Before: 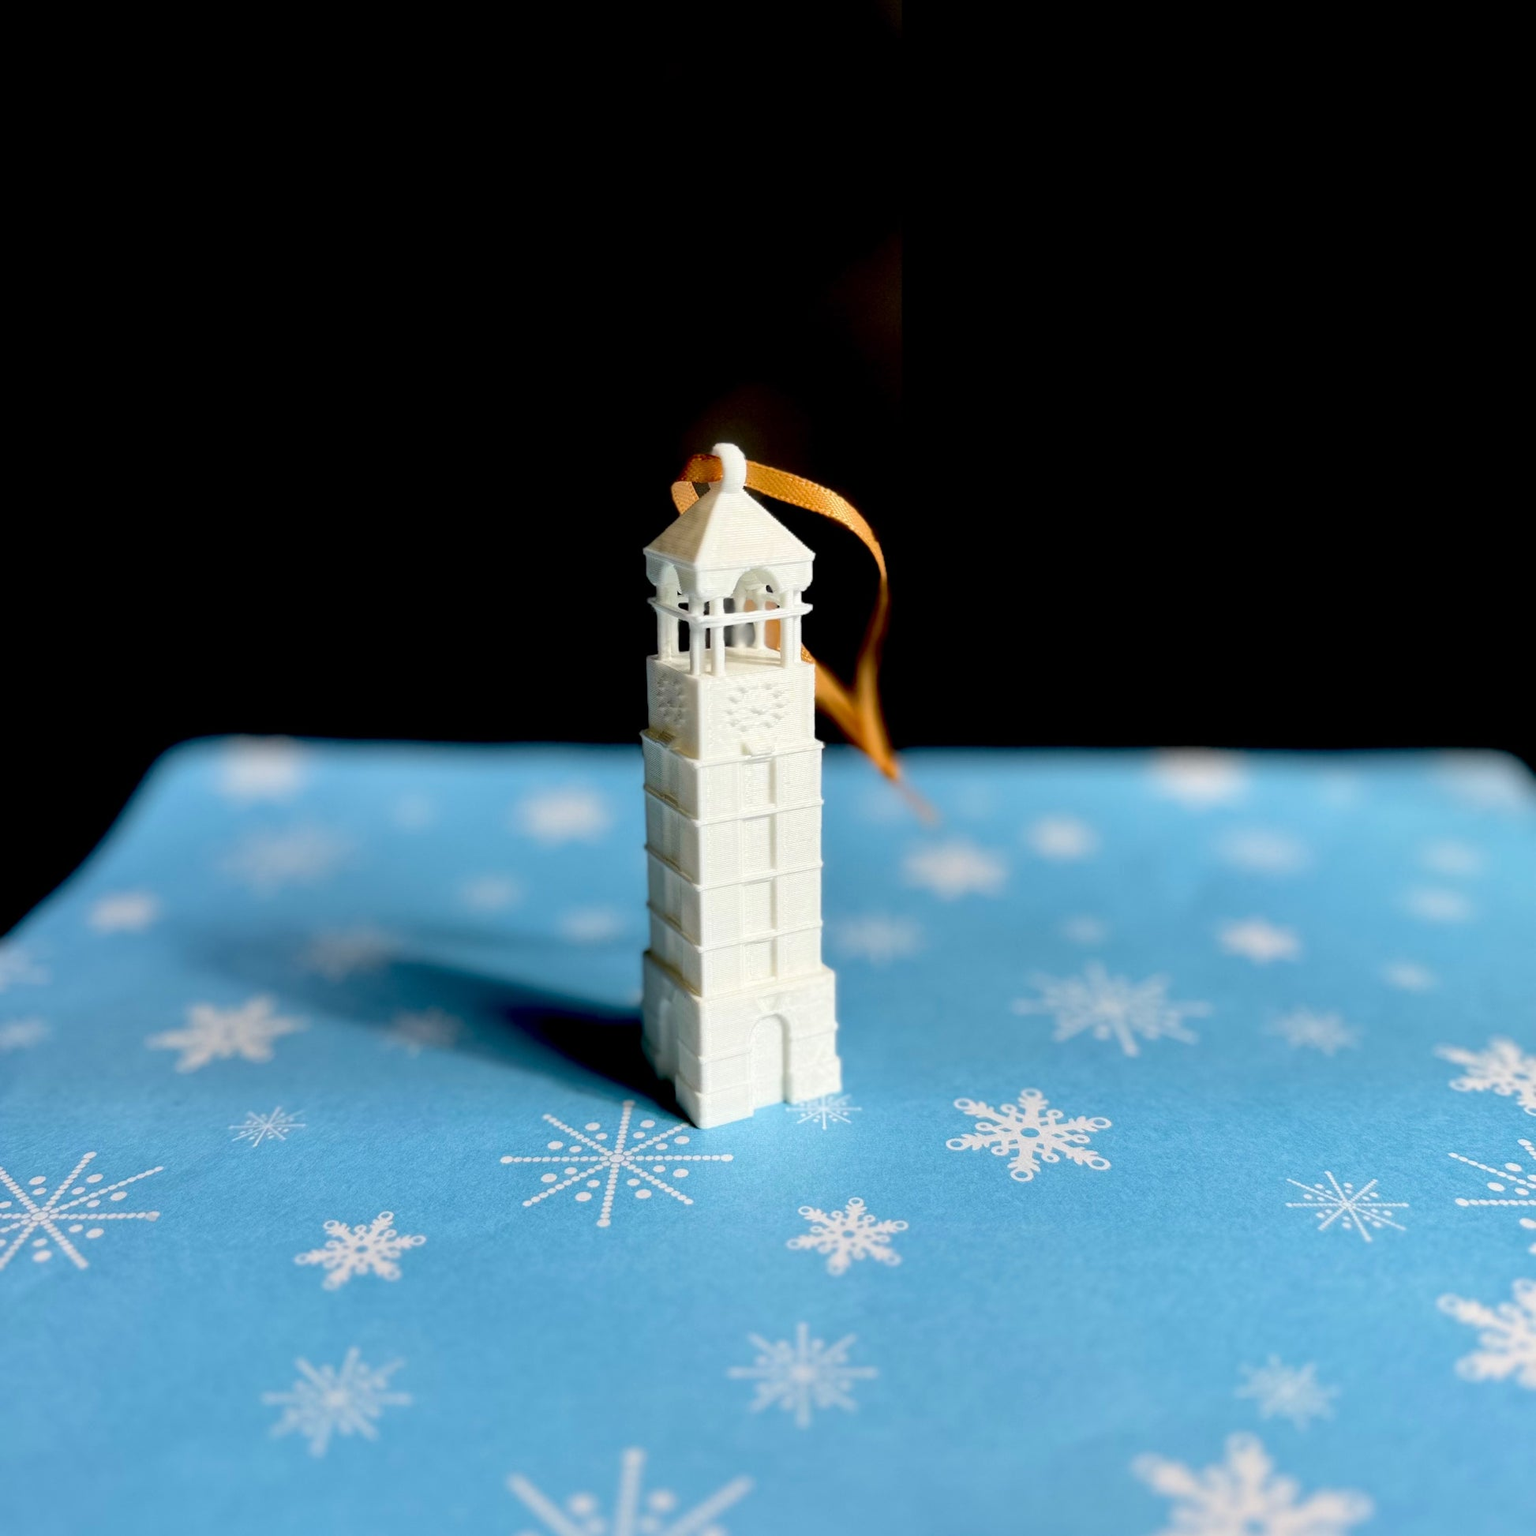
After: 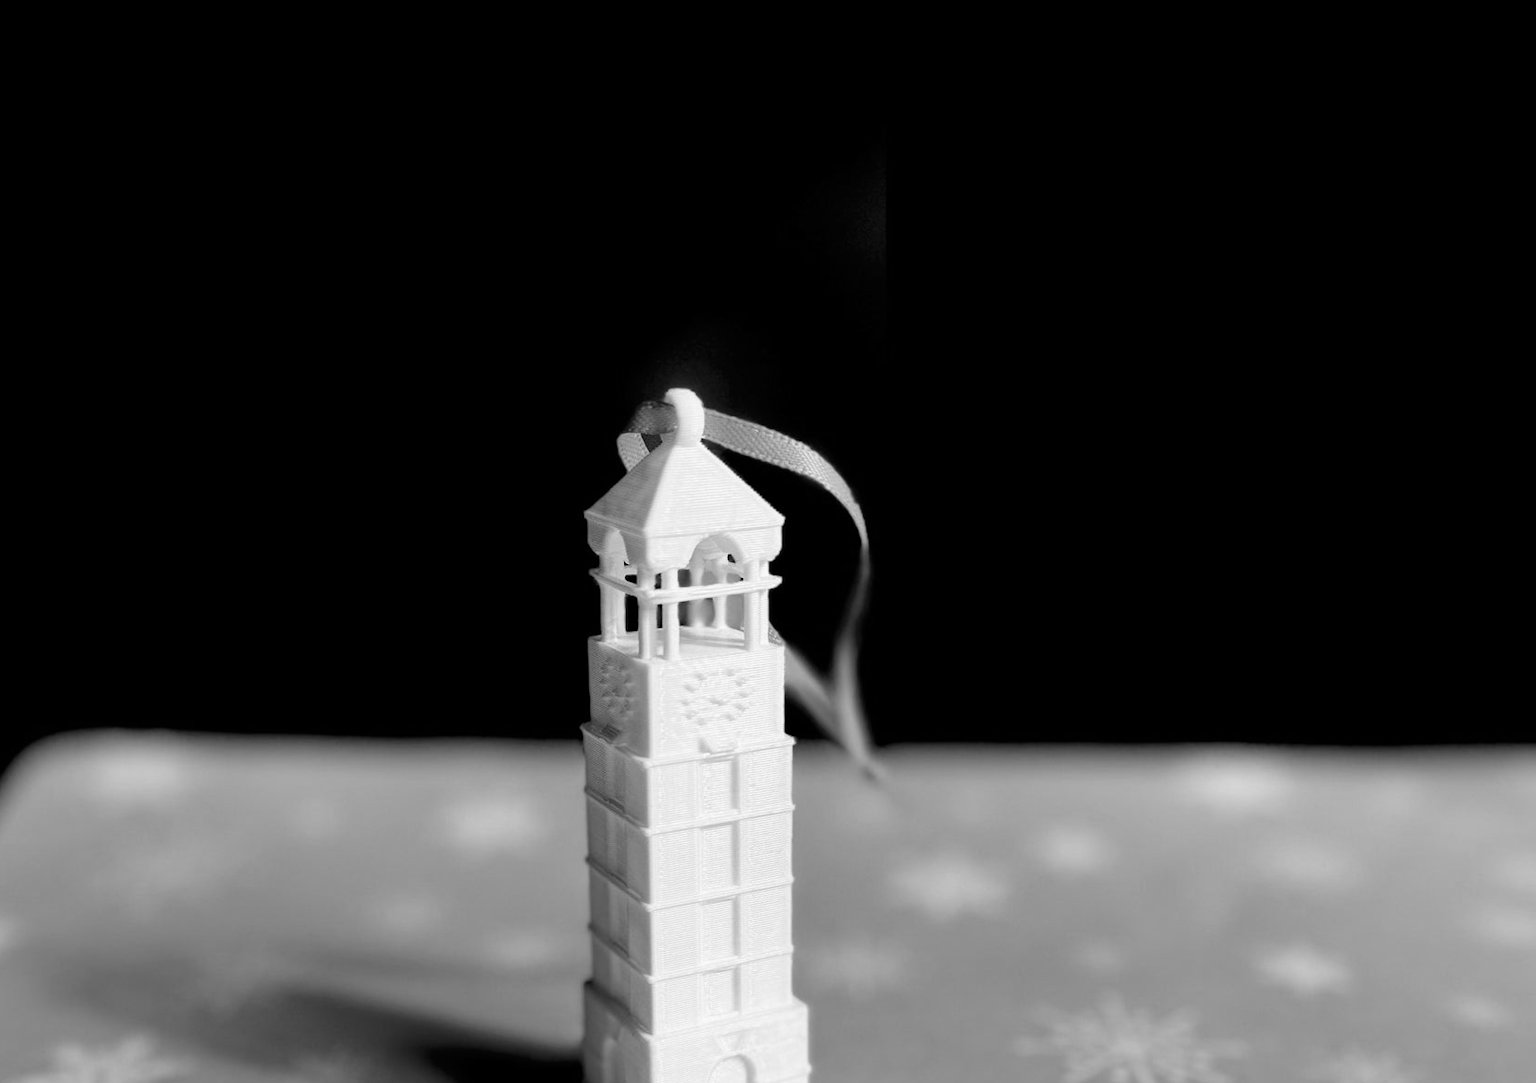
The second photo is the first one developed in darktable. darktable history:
monochrome: a 32, b 64, size 2.3
crop and rotate: left 9.345%, top 7.22%, right 4.982%, bottom 32.331%
